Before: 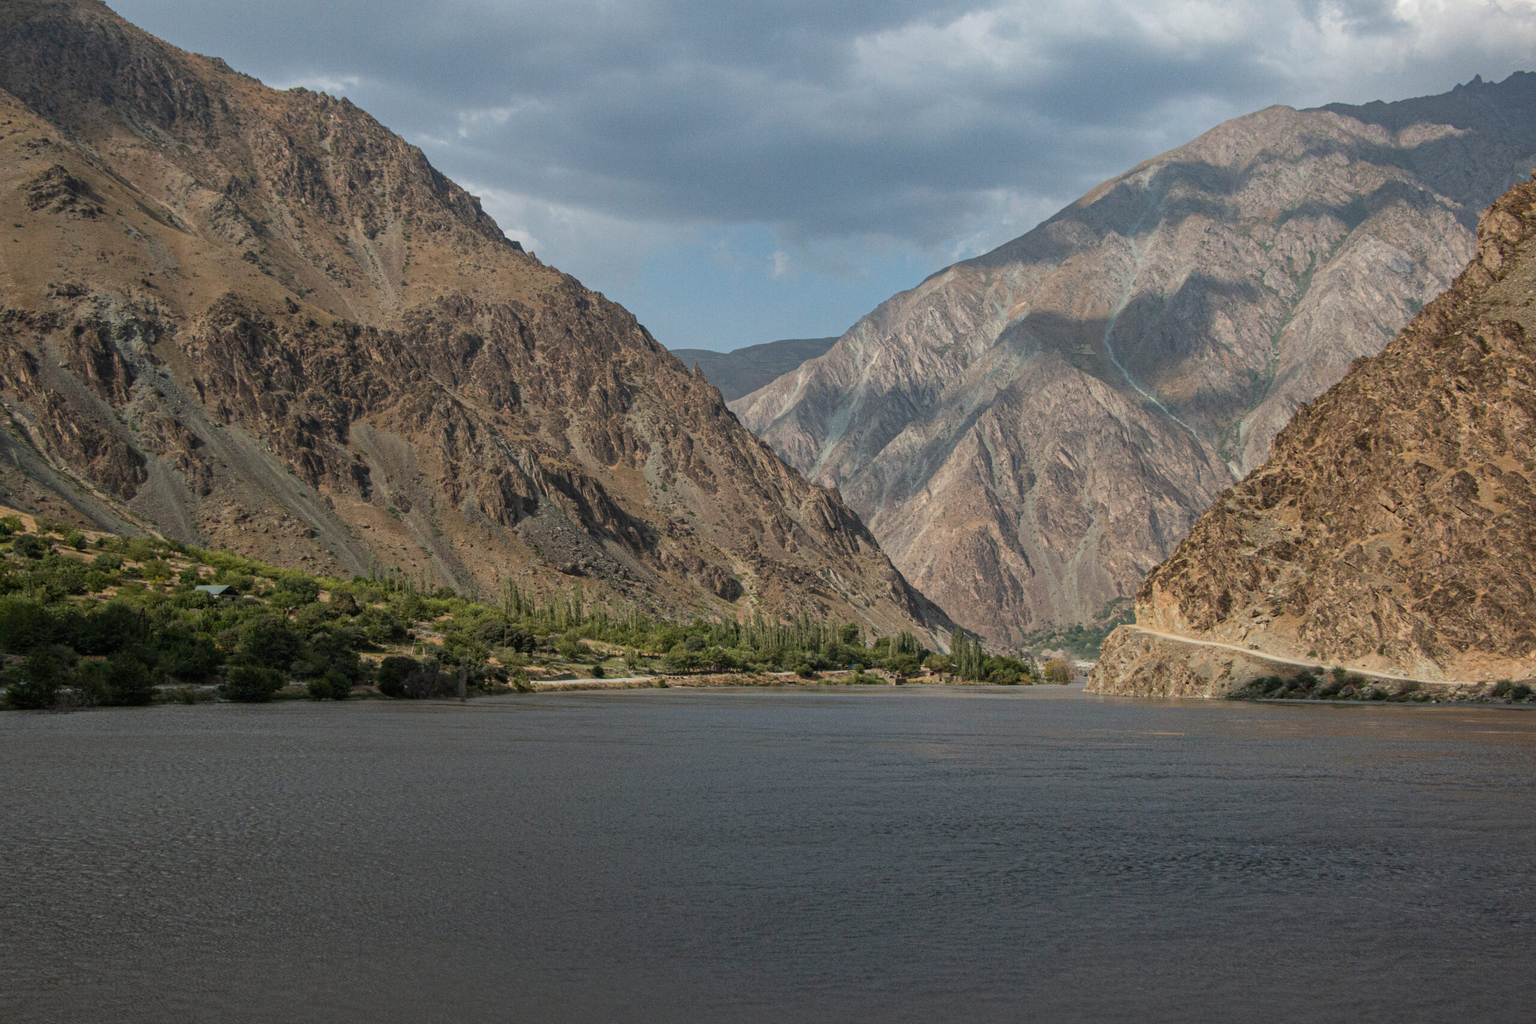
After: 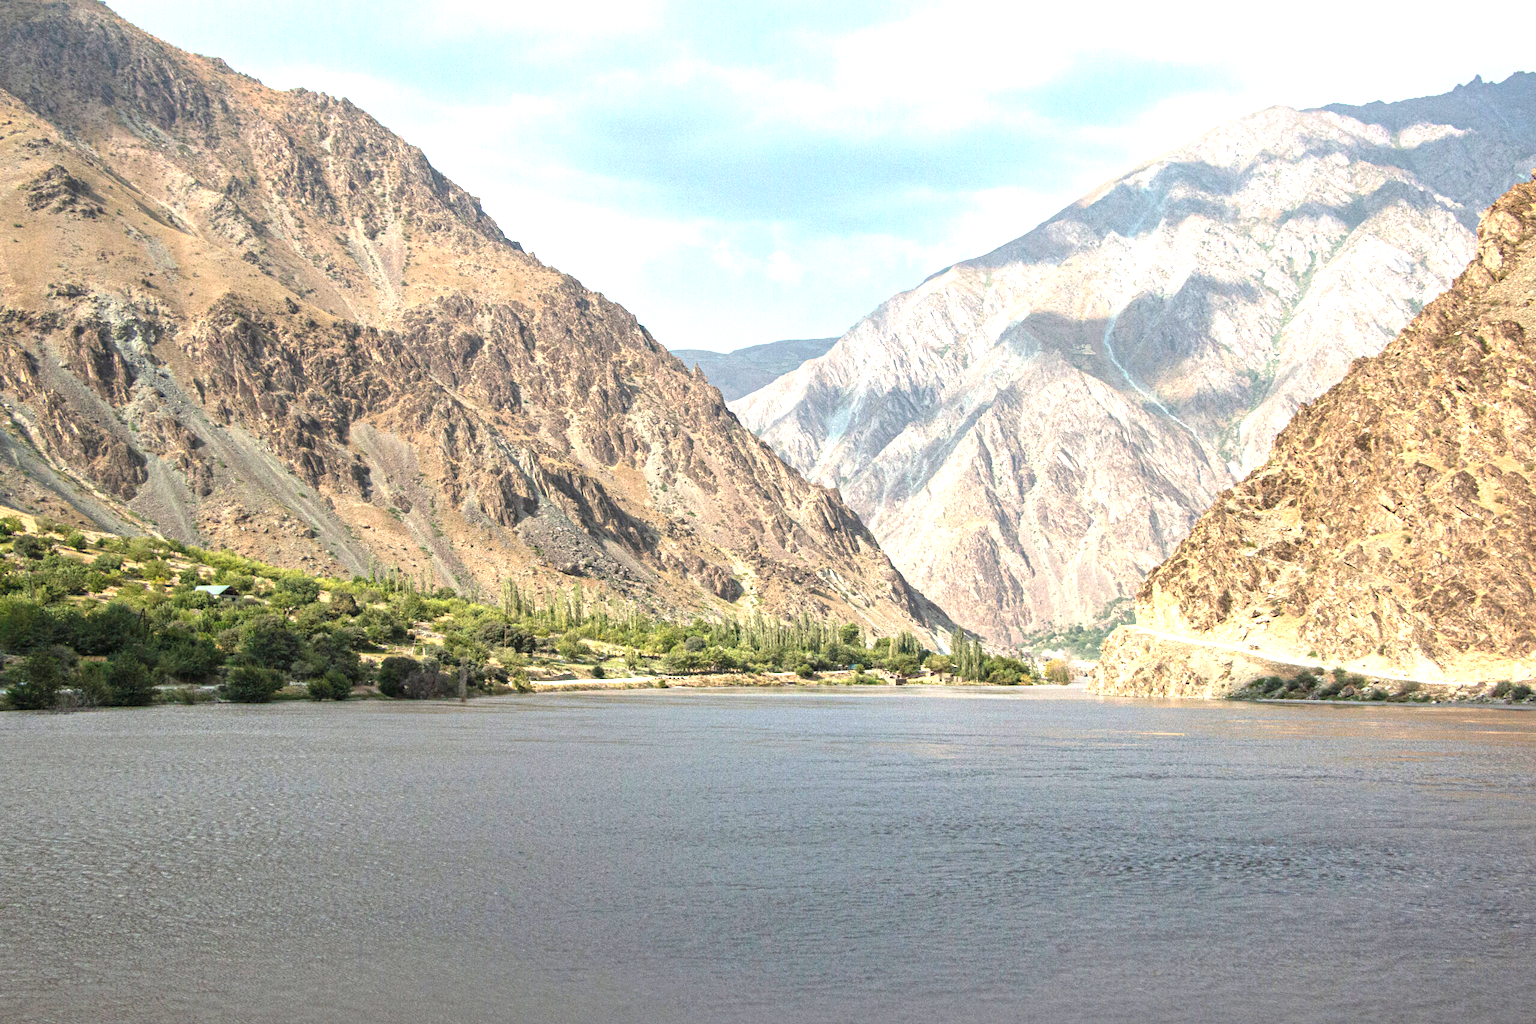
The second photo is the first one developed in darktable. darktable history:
exposure: exposure 2.014 EV, compensate highlight preservation false
